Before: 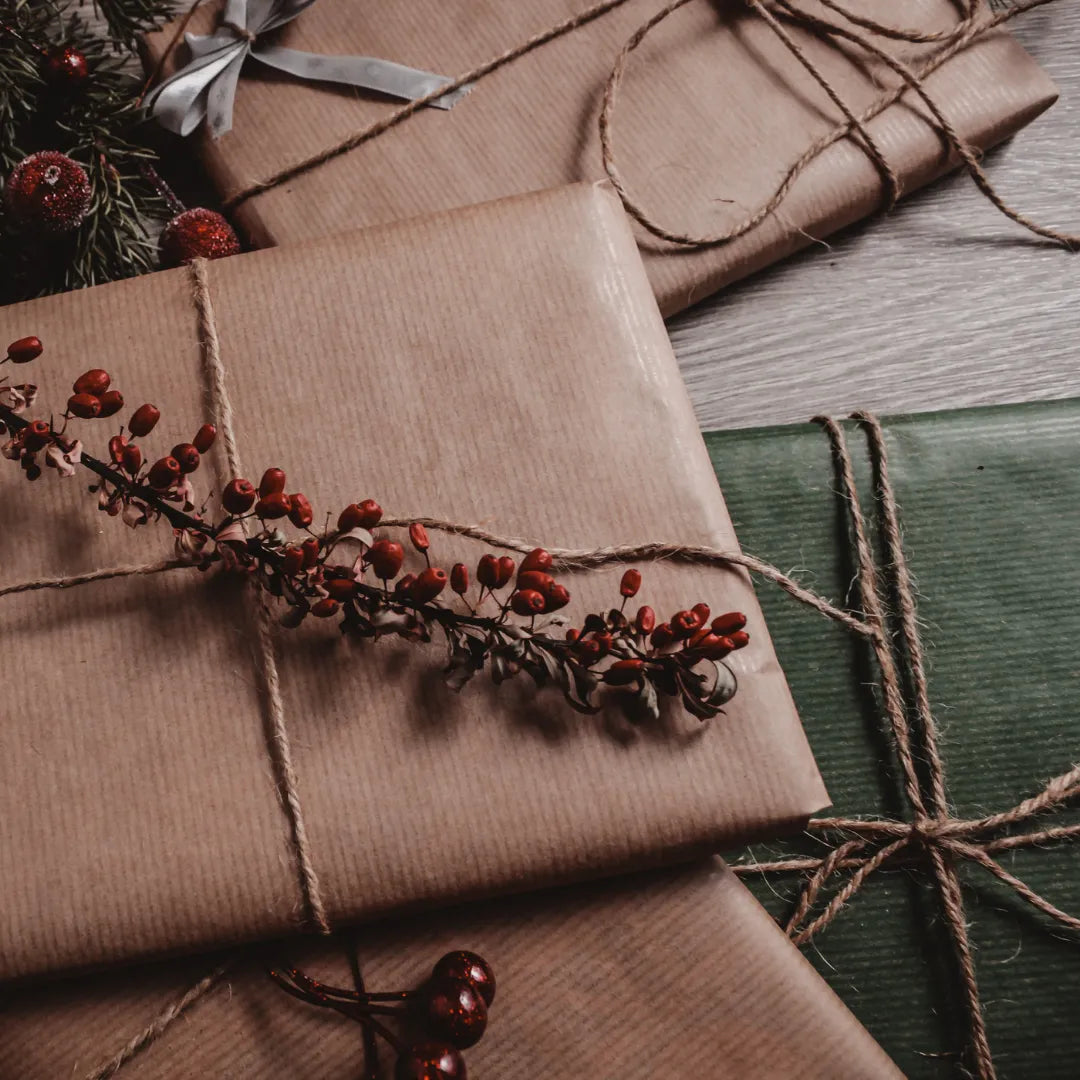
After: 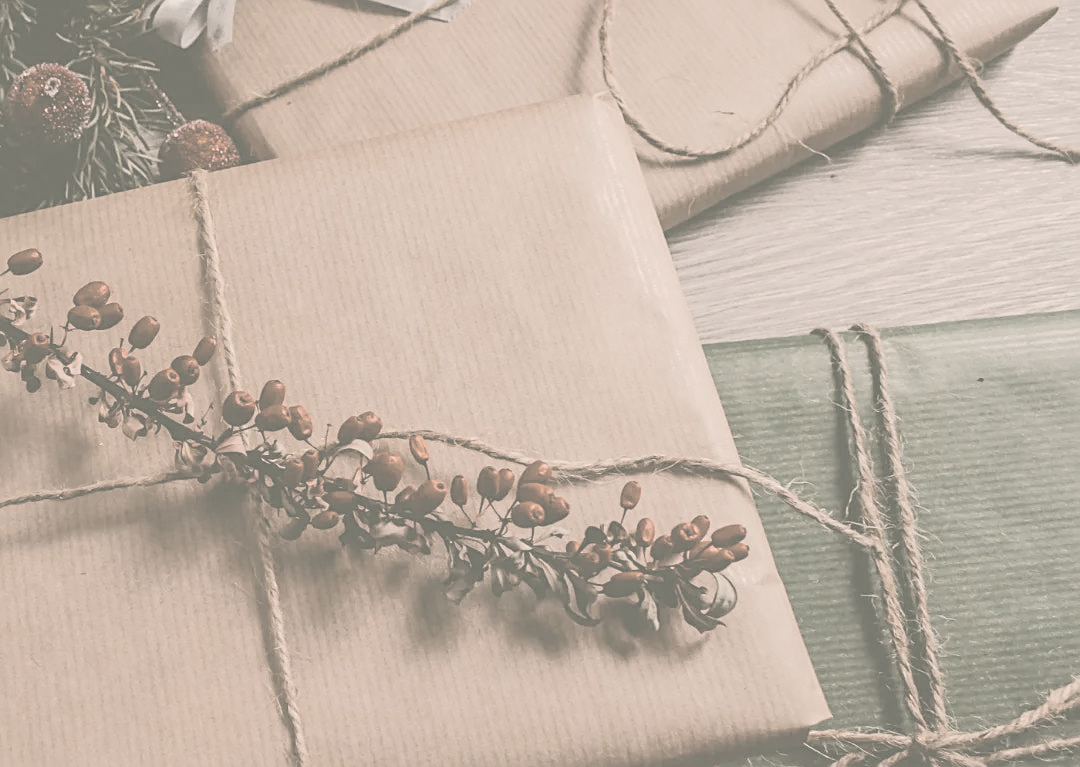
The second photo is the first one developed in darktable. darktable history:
sharpen: on, module defaults
color balance rgb: linear chroma grading › global chroma 24.572%, perceptual saturation grading › global saturation 30.953%, perceptual brilliance grading › highlights 5.918%, perceptual brilliance grading › mid-tones 16.843%, perceptual brilliance grading › shadows -5.306%, global vibrance 20%
color correction: highlights a* 4.18, highlights b* 4.92, shadows a* -7.32, shadows b* 4.94
contrast brightness saturation: contrast -0.305, brightness 0.736, saturation -0.787
crop and rotate: top 8.217%, bottom 20.69%
